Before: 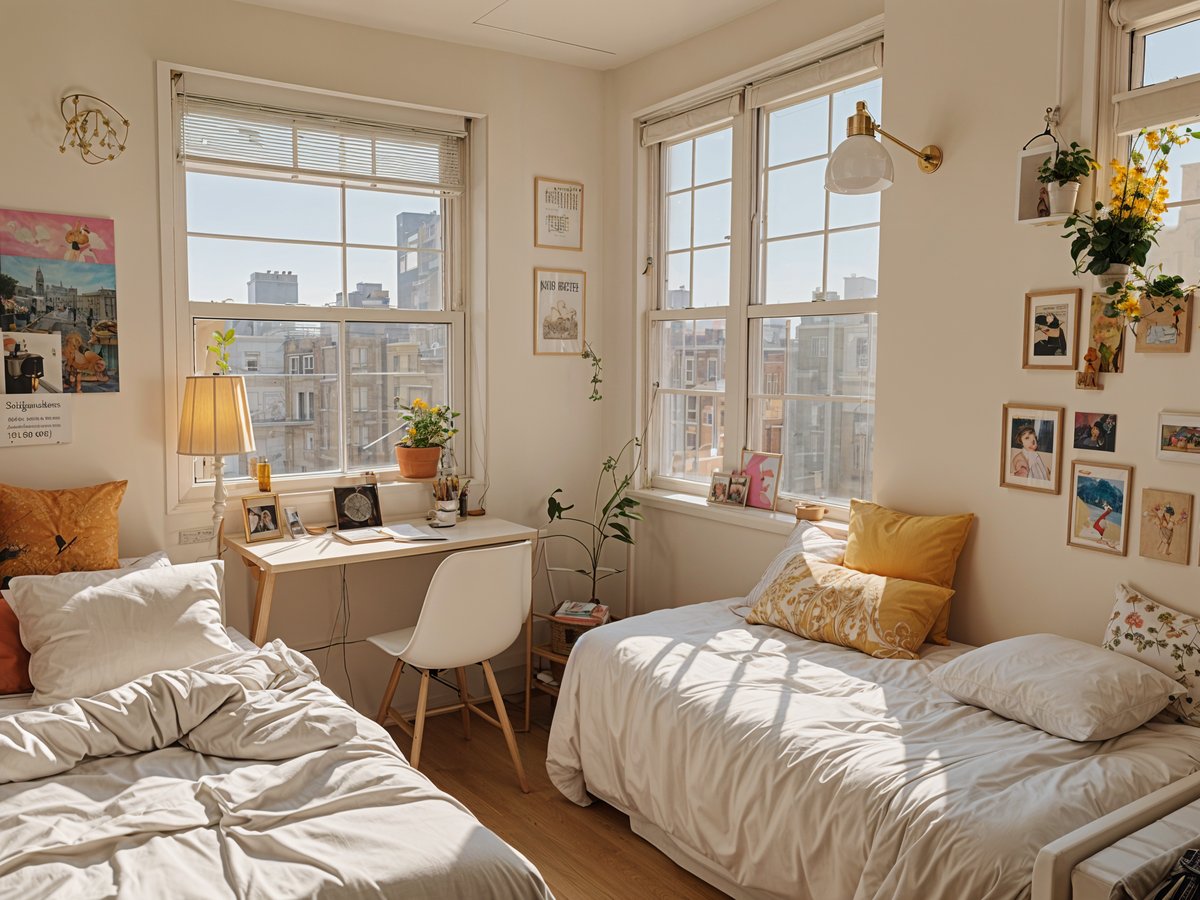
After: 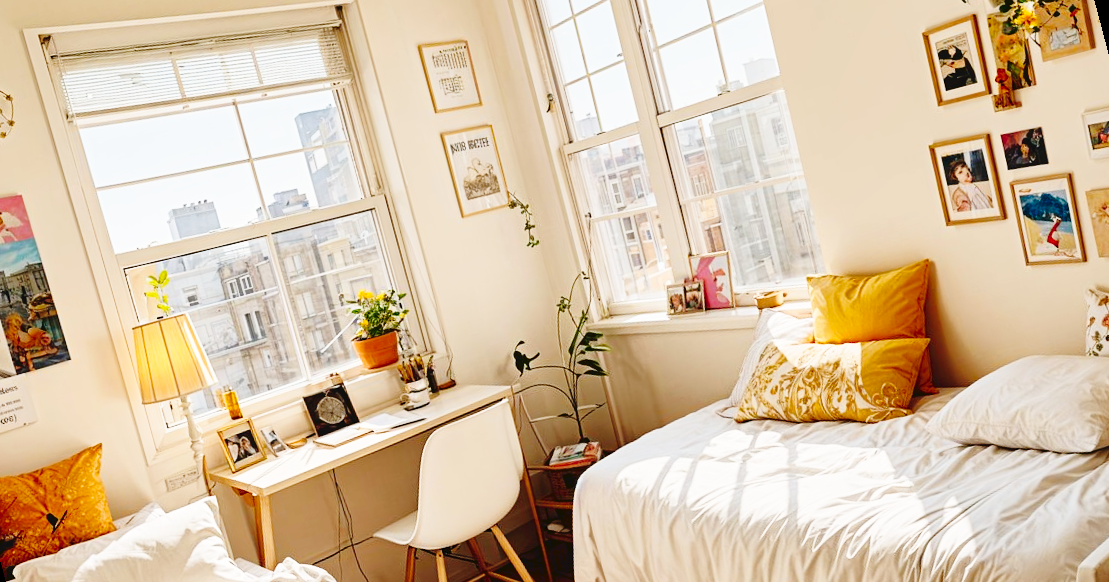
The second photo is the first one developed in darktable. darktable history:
base curve: curves: ch0 [(0, 0) (0.028, 0.03) (0.121, 0.232) (0.46, 0.748) (0.859, 0.968) (1, 1)], preserve colors none
rotate and perspective: rotation -14.8°, crop left 0.1, crop right 0.903, crop top 0.25, crop bottom 0.748
contrast brightness saturation: contrast 0.22
shadows and highlights: on, module defaults
crop and rotate: left 0.614%, top 0.179%, bottom 0.309%
tone curve: curves: ch0 [(0, 0) (0.003, 0.025) (0.011, 0.025) (0.025, 0.025) (0.044, 0.026) (0.069, 0.033) (0.1, 0.053) (0.136, 0.078) (0.177, 0.108) (0.224, 0.153) (0.277, 0.213) (0.335, 0.286) (0.399, 0.372) (0.468, 0.467) (0.543, 0.565) (0.623, 0.675) (0.709, 0.775) (0.801, 0.863) (0.898, 0.936) (1, 1)], preserve colors none
